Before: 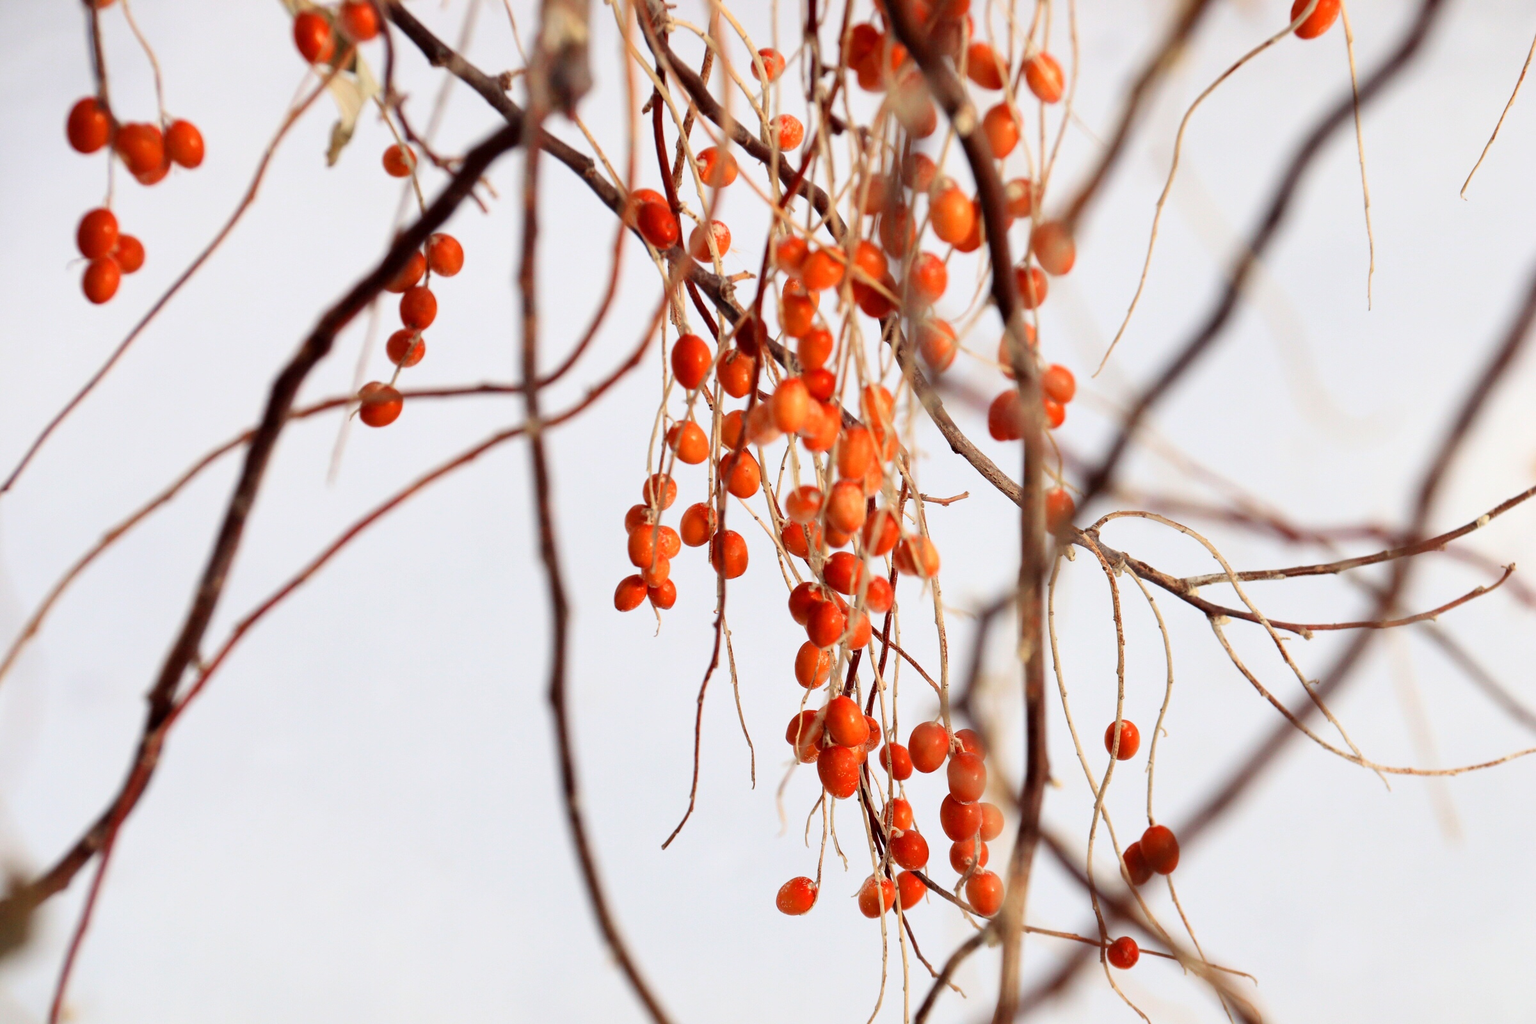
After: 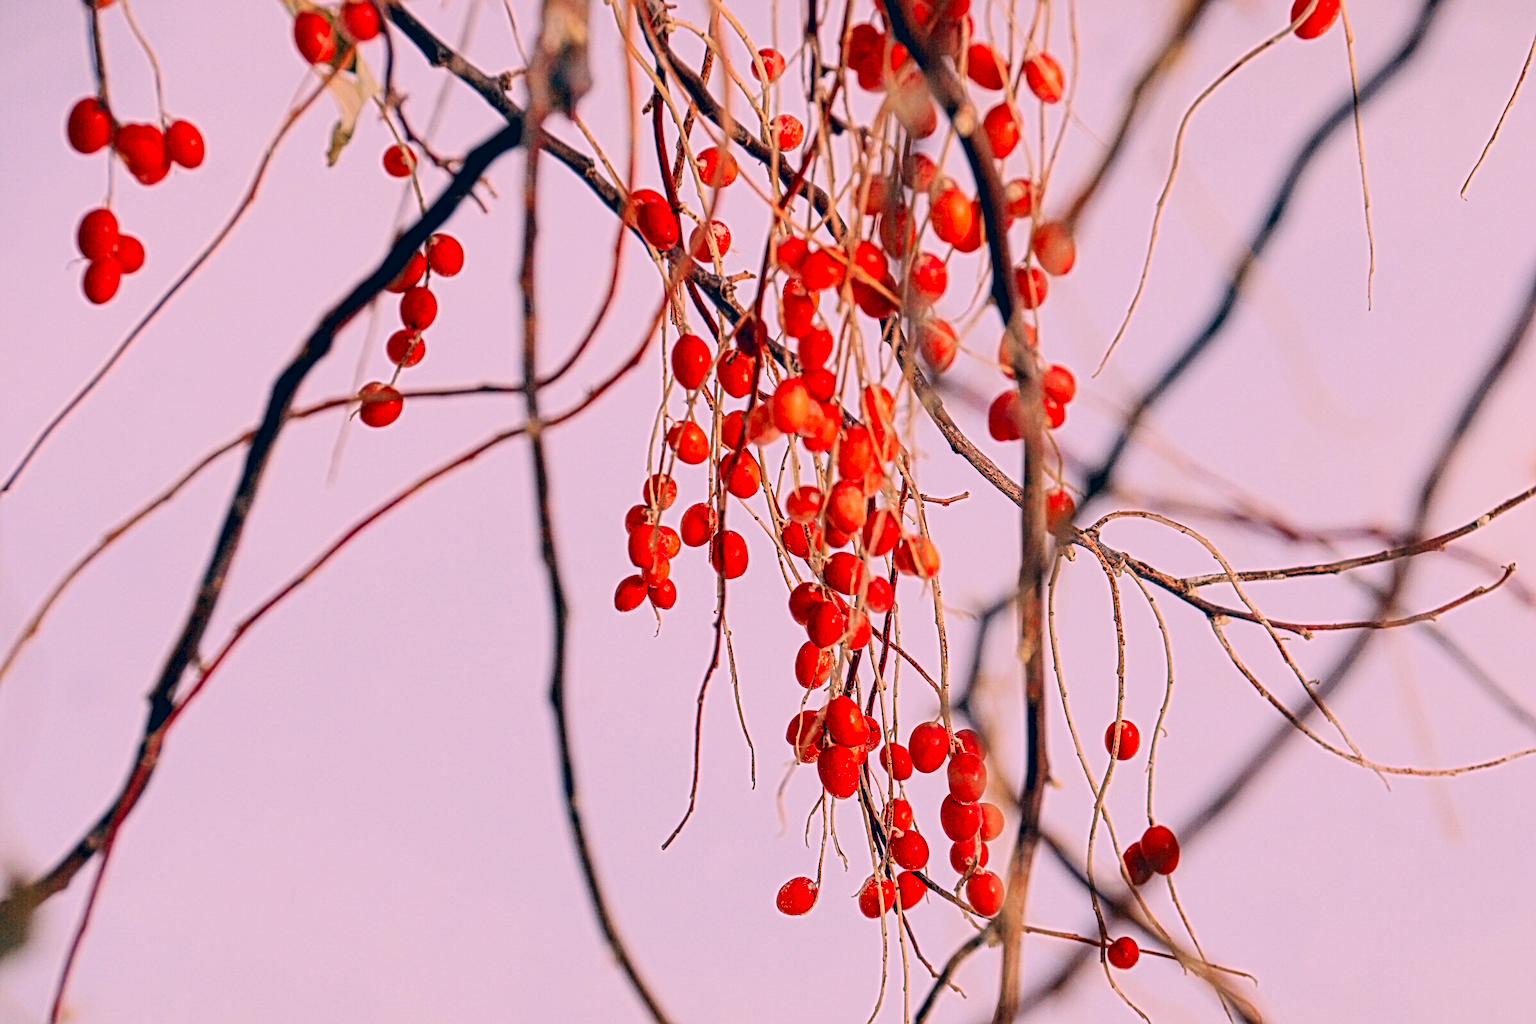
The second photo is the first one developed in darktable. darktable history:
local contrast: mode bilateral grid, contrast 20, coarseness 3, detail 299%, midtone range 0.2
filmic rgb: black relative exposure -7.65 EV, white relative exposure 4.56 EV, hardness 3.61
color correction: highlights a* 16.42, highlights b* 0.215, shadows a* -14.96, shadows b* -13.95, saturation 1.55
